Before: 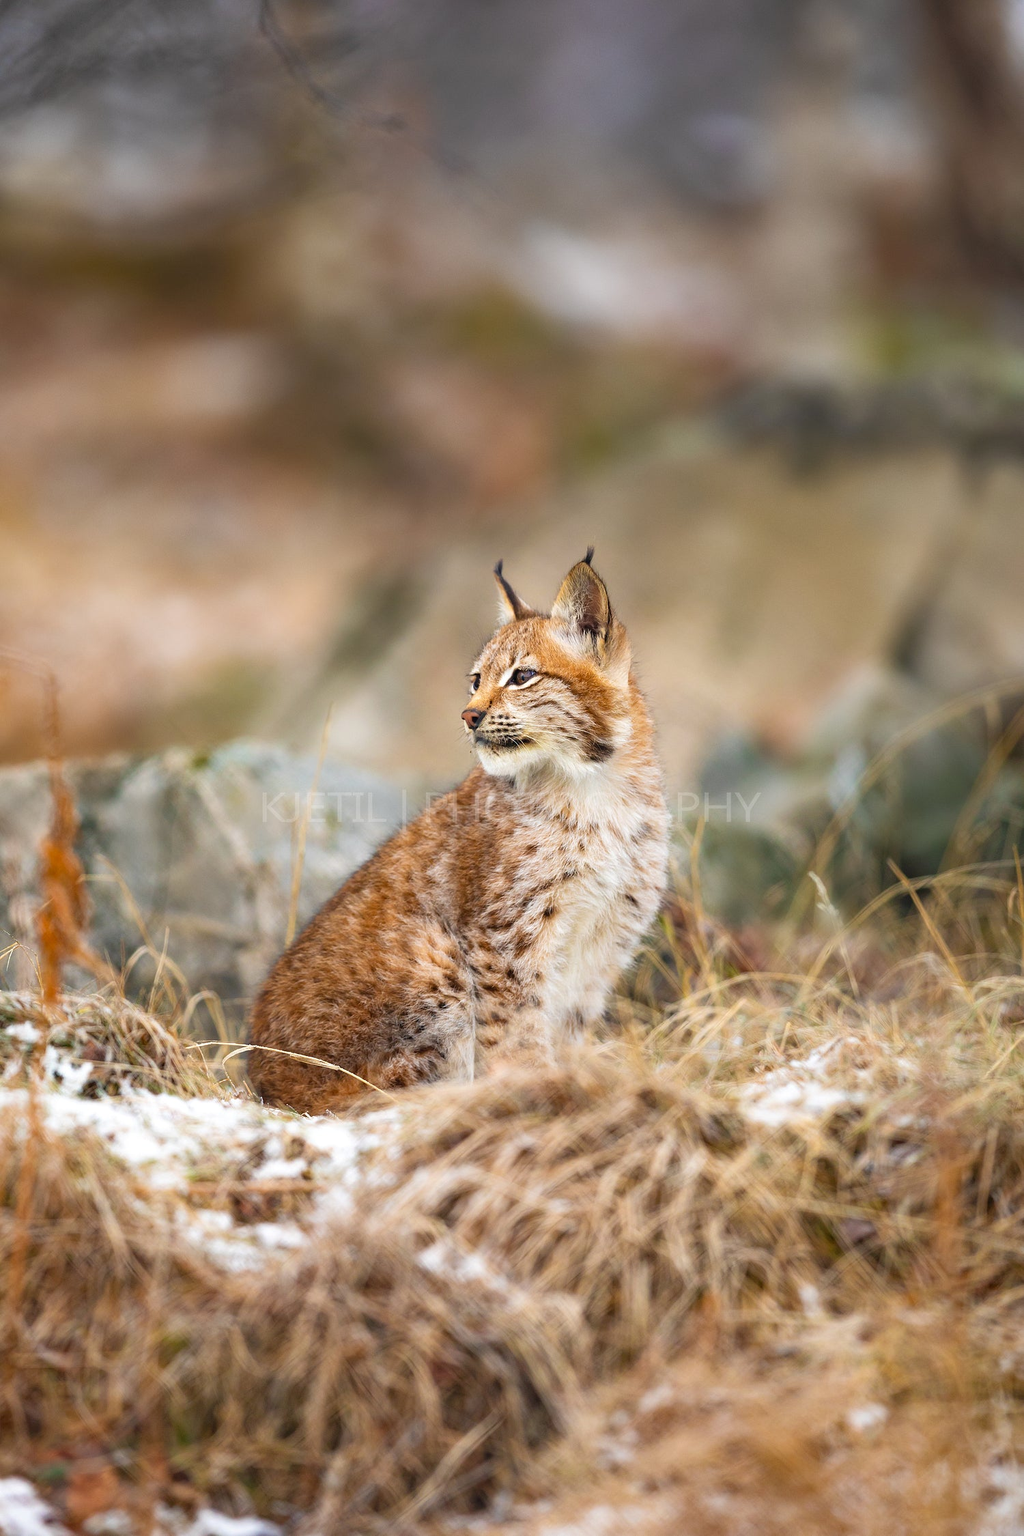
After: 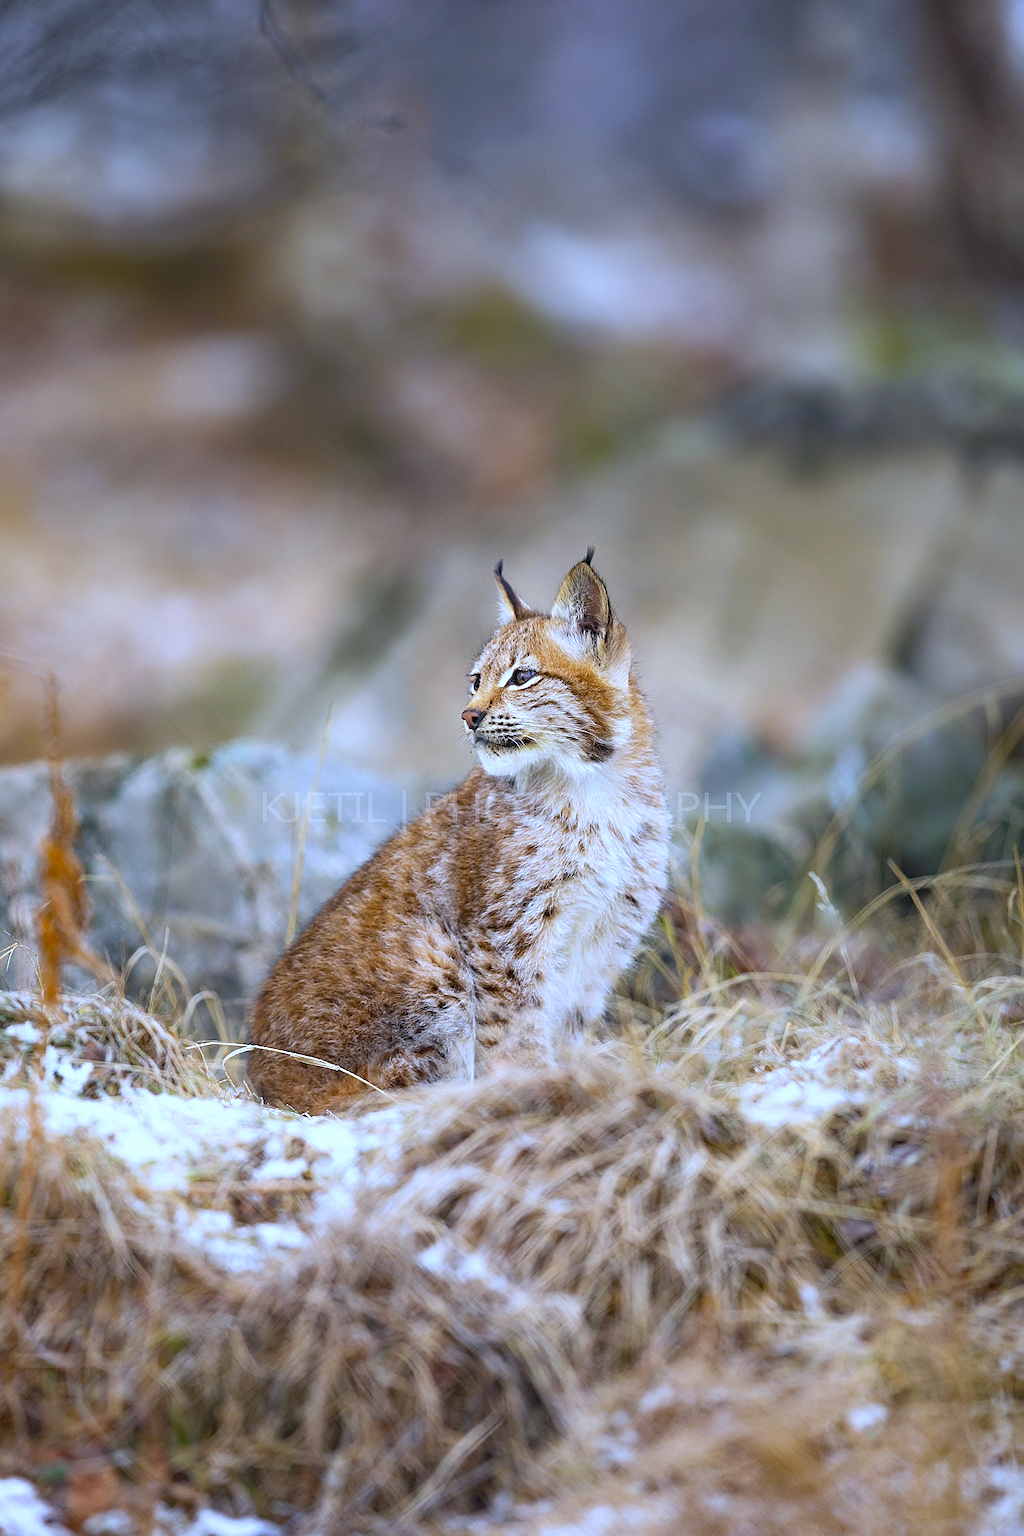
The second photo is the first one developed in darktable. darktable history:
white balance: red 0.871, blue 1.249
sharpen: on, module defaults
bloom: size 13.65%, threshold 98.39%, strength 4.82%
